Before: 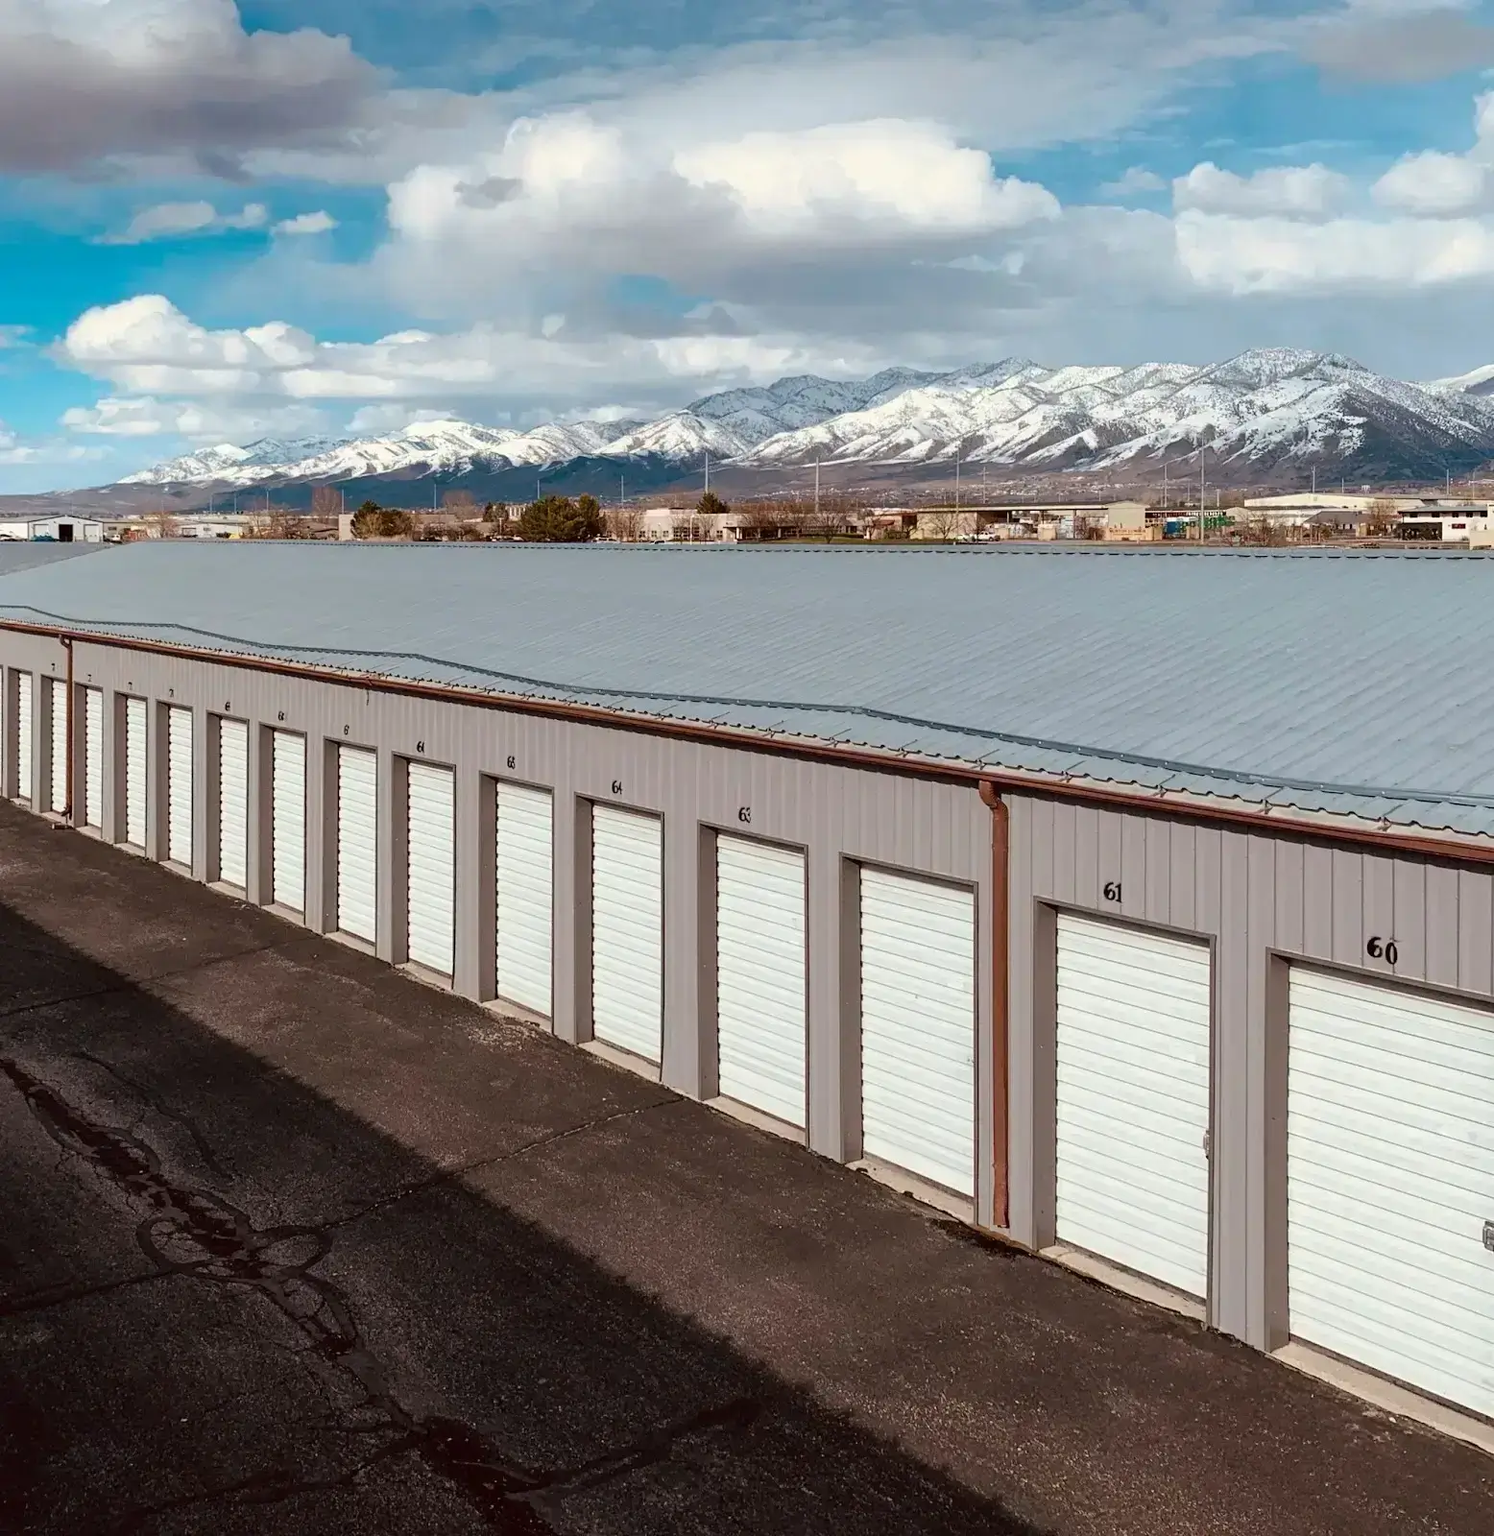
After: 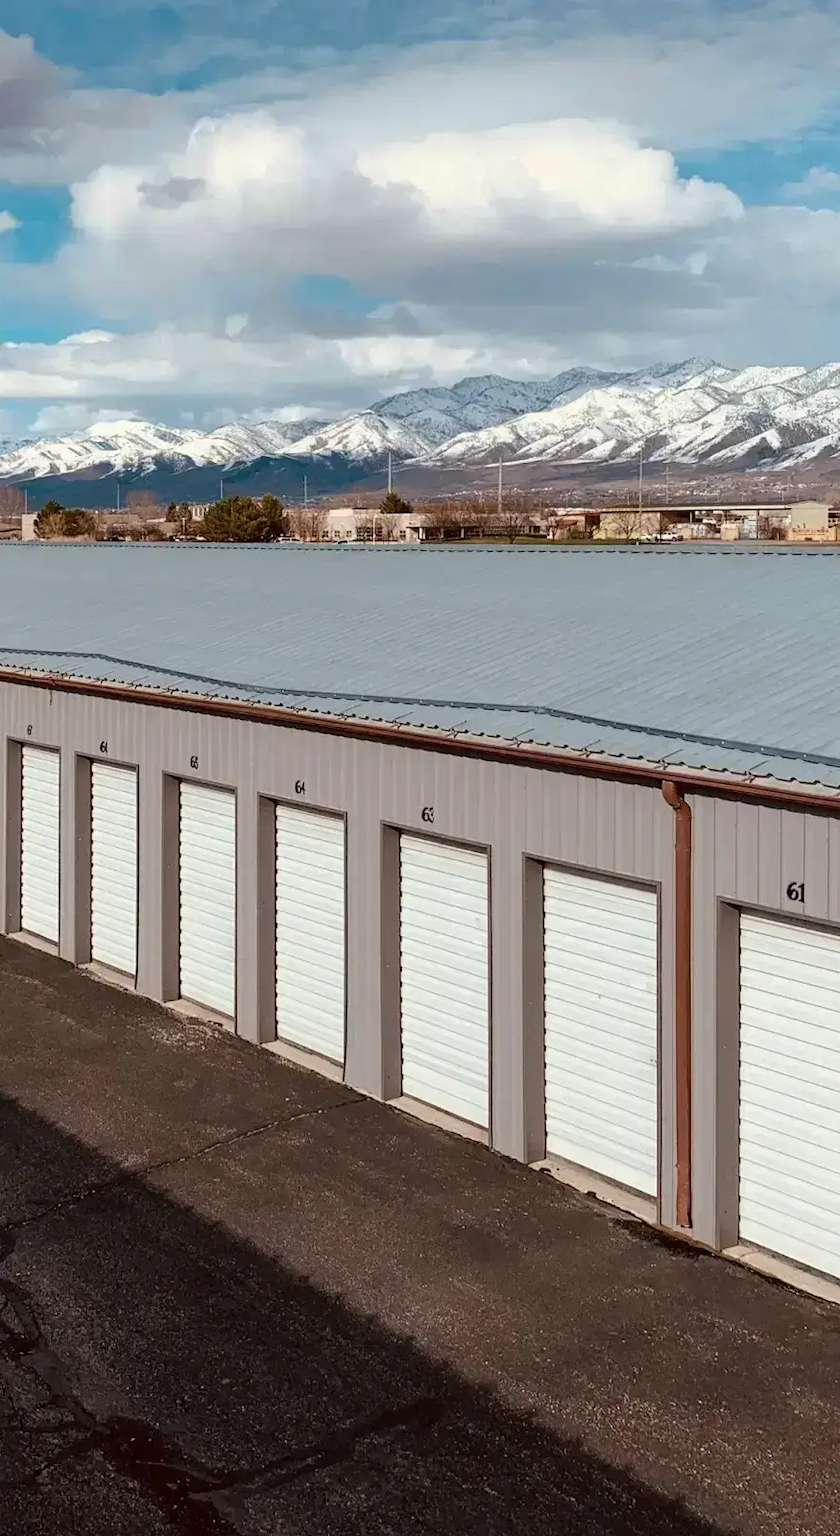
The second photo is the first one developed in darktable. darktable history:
crop: left 21.257%, right 22.381%
